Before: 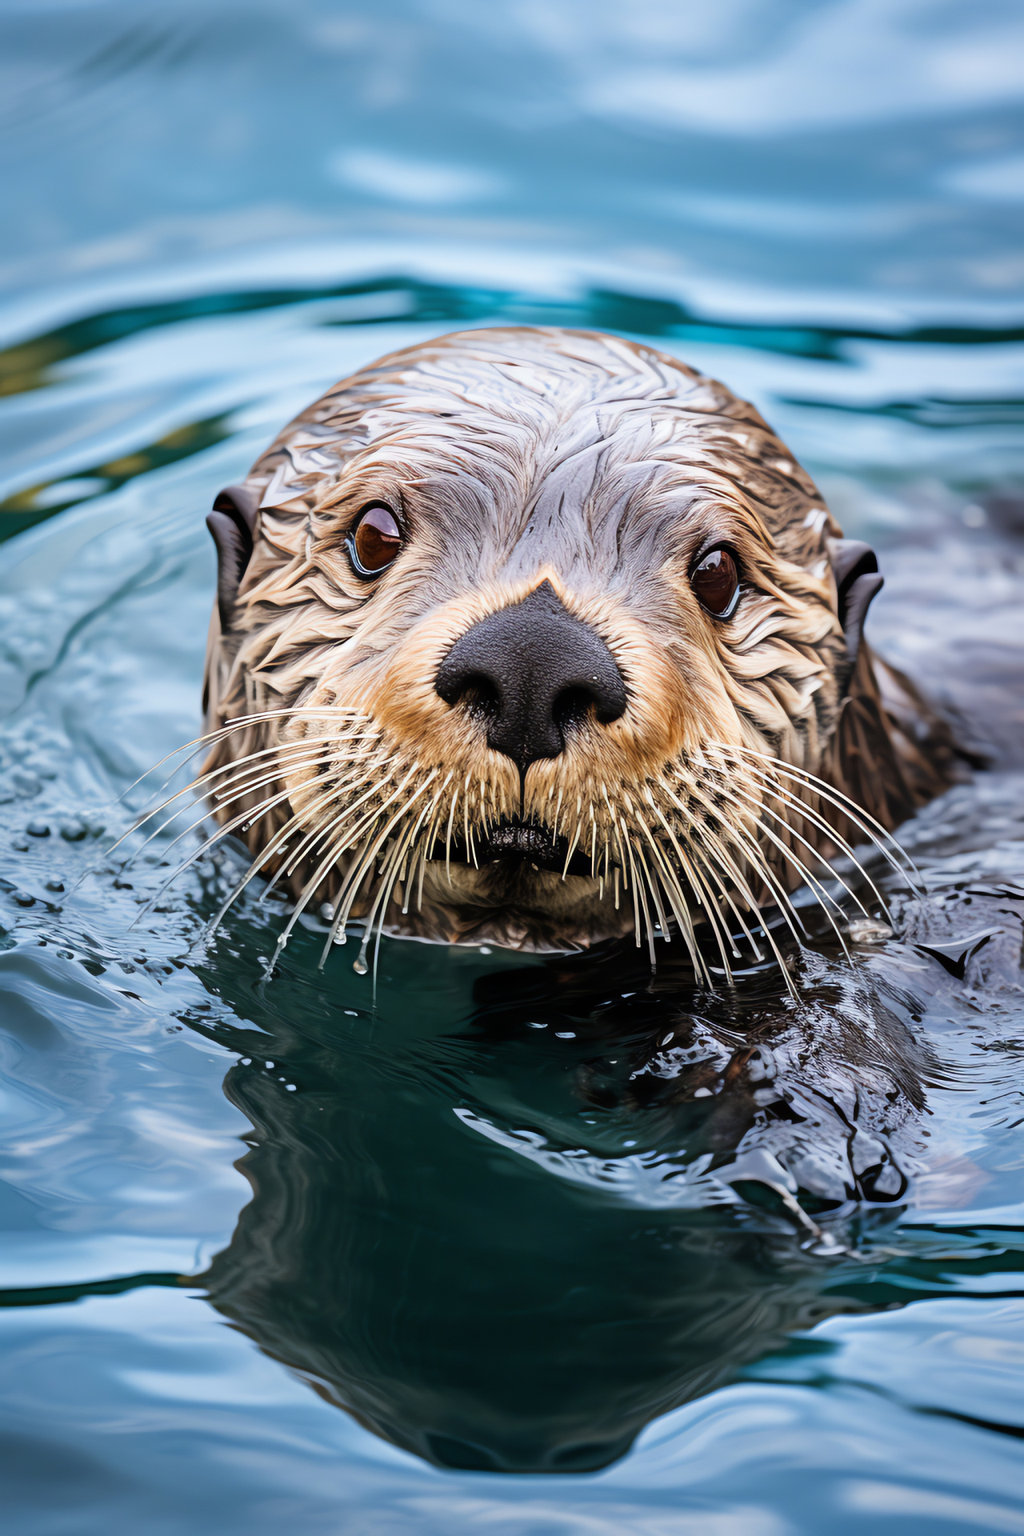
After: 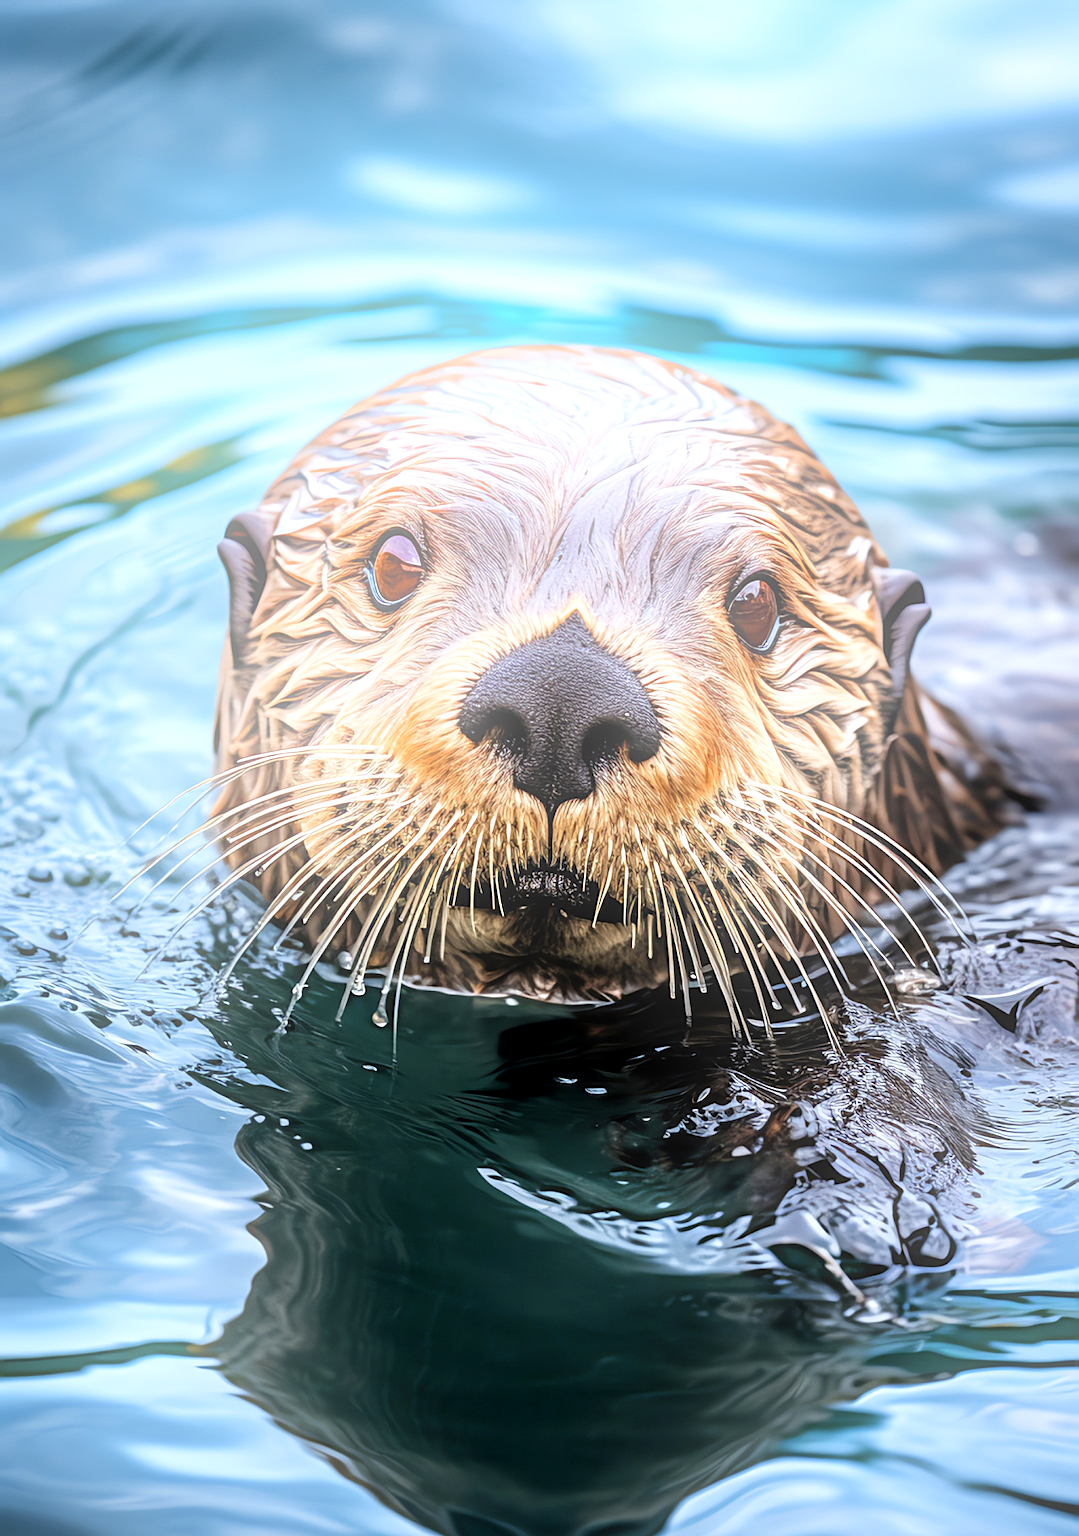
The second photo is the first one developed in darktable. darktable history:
exposure: exposure 0.29 EV, compensate highlight preservation false
local contrast: highlights 59%, detail 145%
crop and rotate: top 0%, bottom 5.097%
bloom: on, module defaults
sharpen: on, module defaults
